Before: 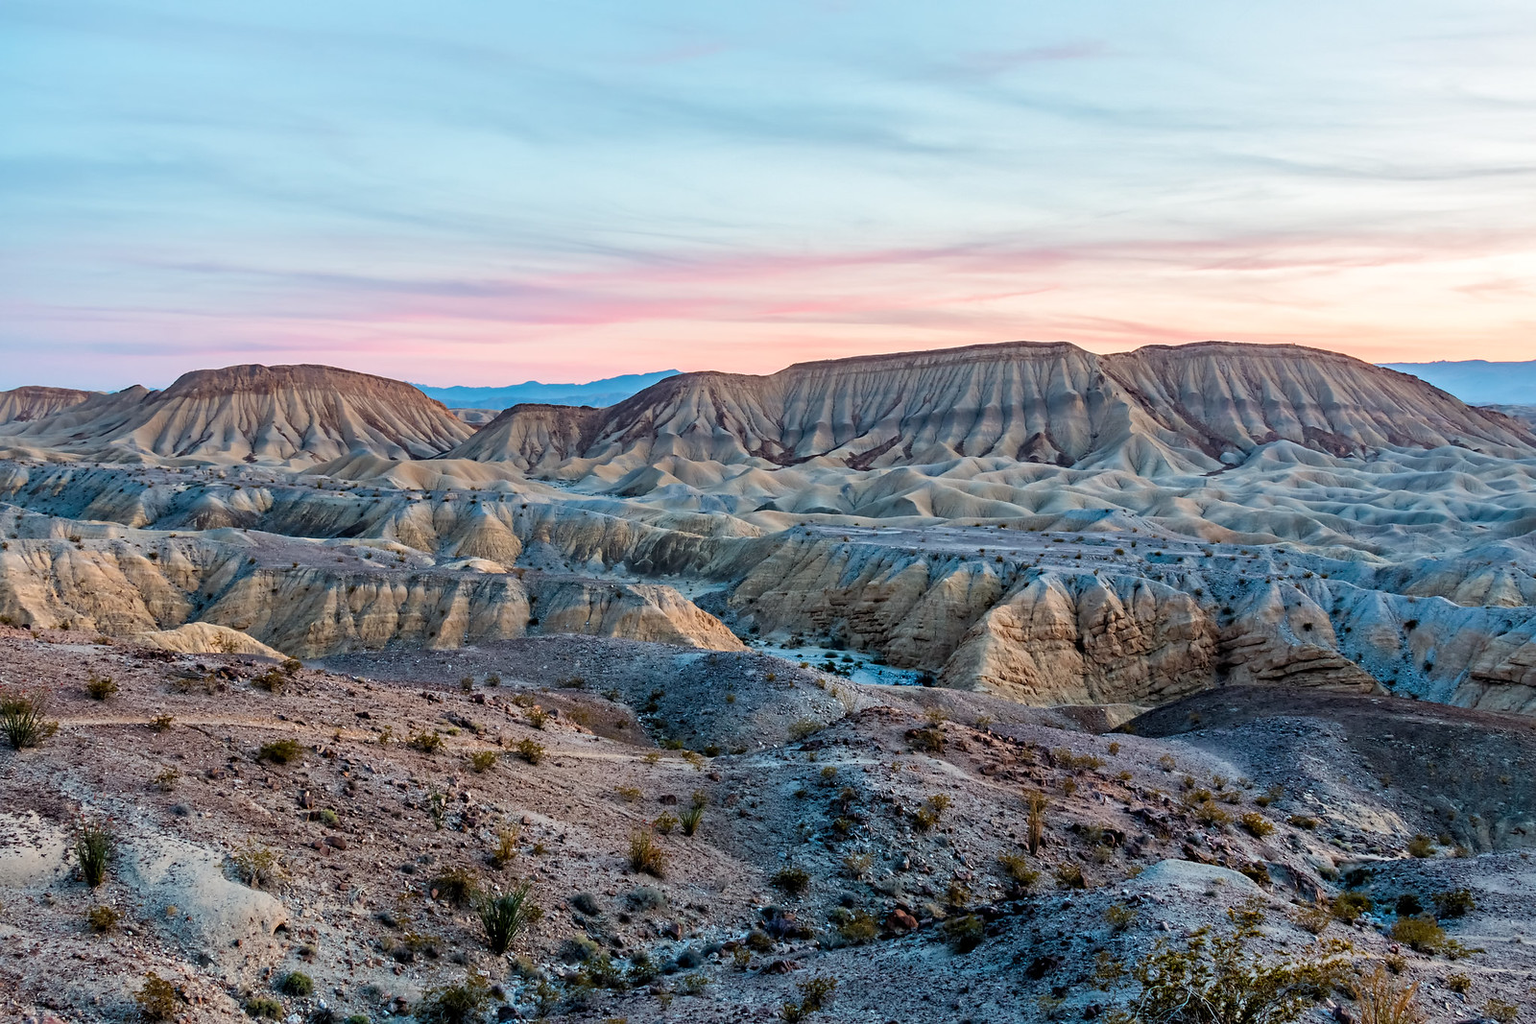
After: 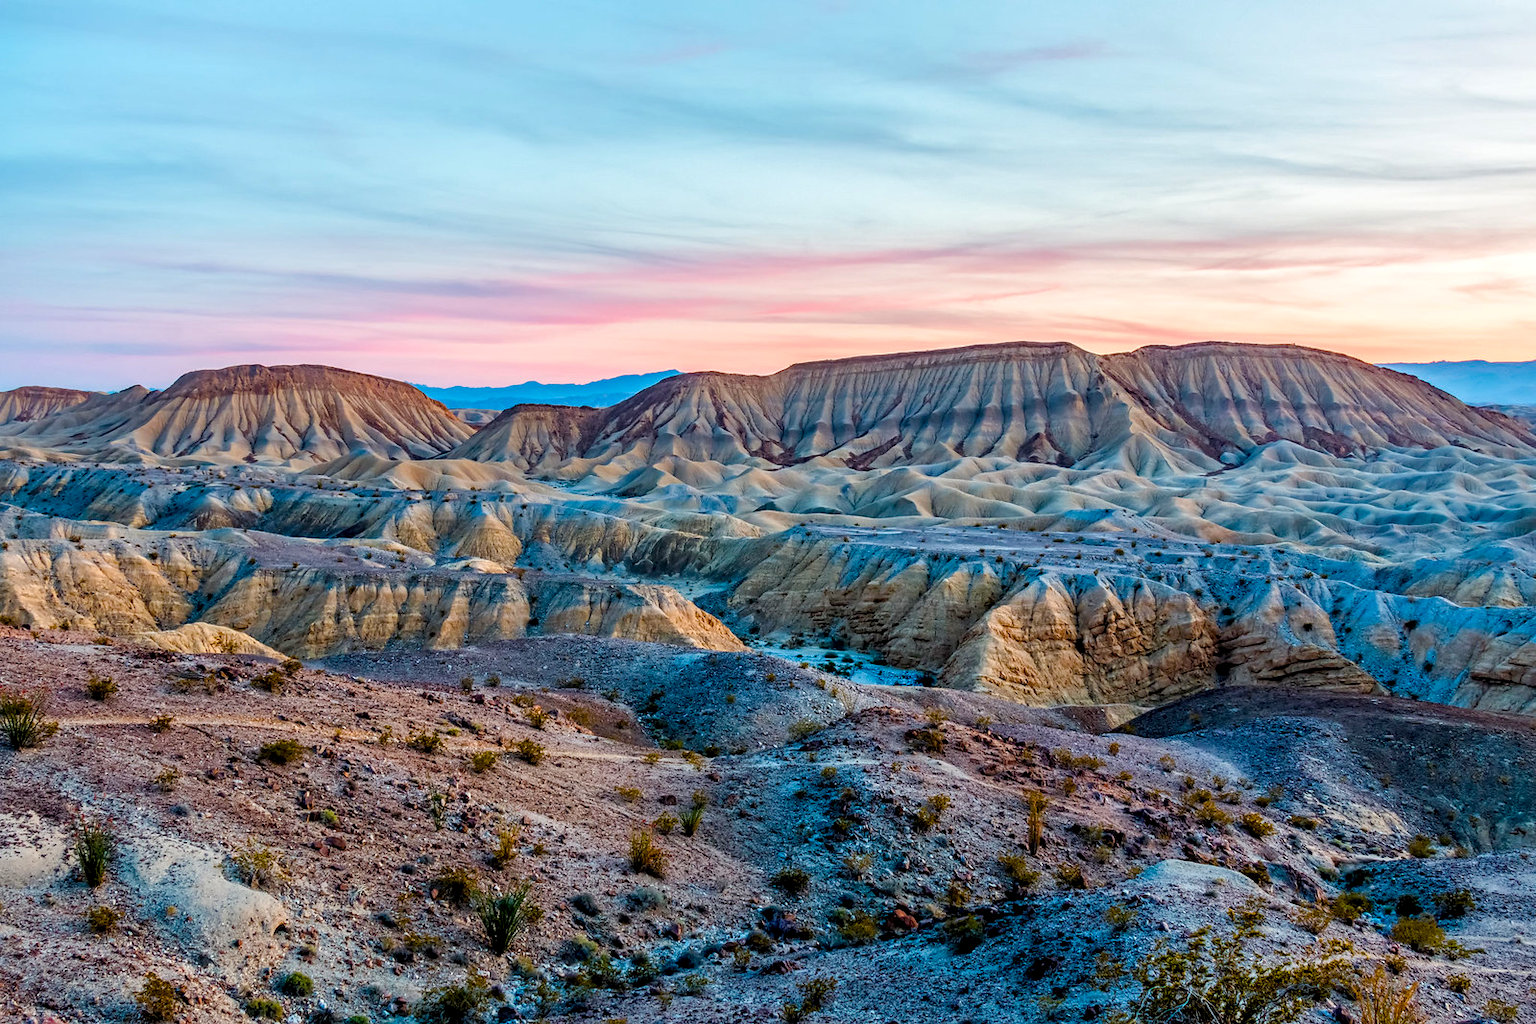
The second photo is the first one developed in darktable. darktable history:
color balance rgb: perceptual saturation grading › global saturation 40.605%, perceptual saturation grading › highlights -25.51%, perceptual saturation grading › mid-tones 34.714%, perceptual saturation grading › shadows 35.011%, global vibrance 20%
local contrast: on, module defaults
